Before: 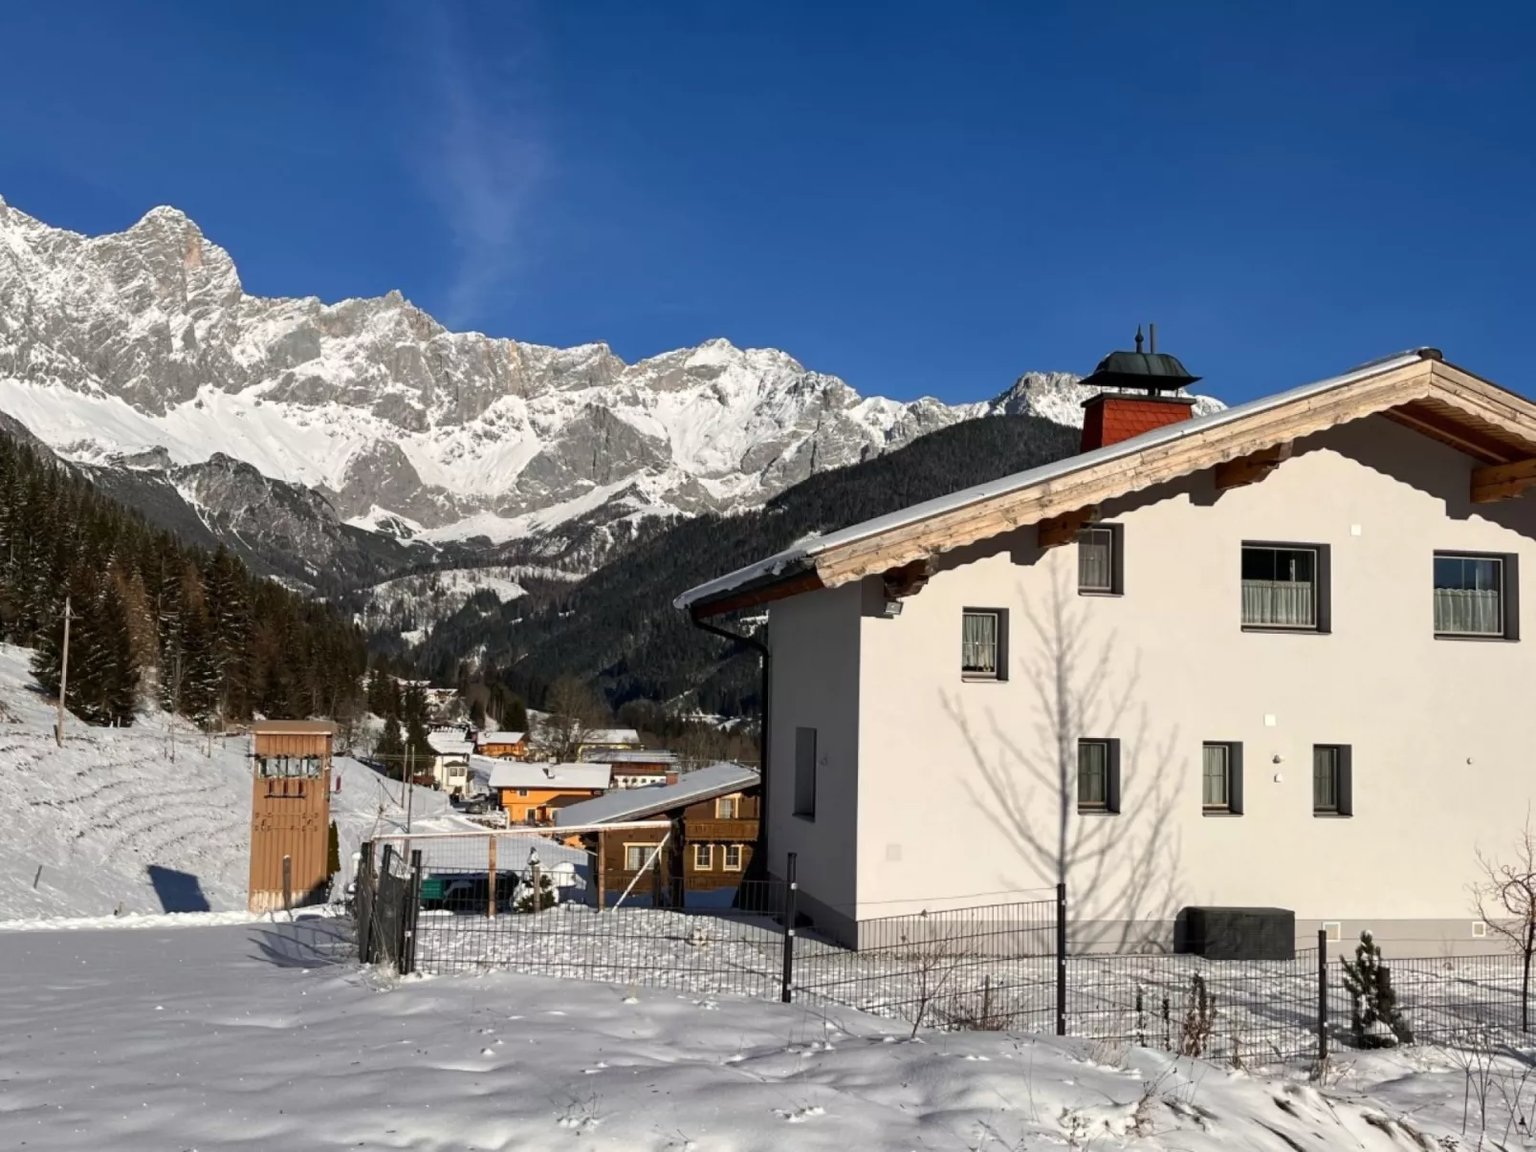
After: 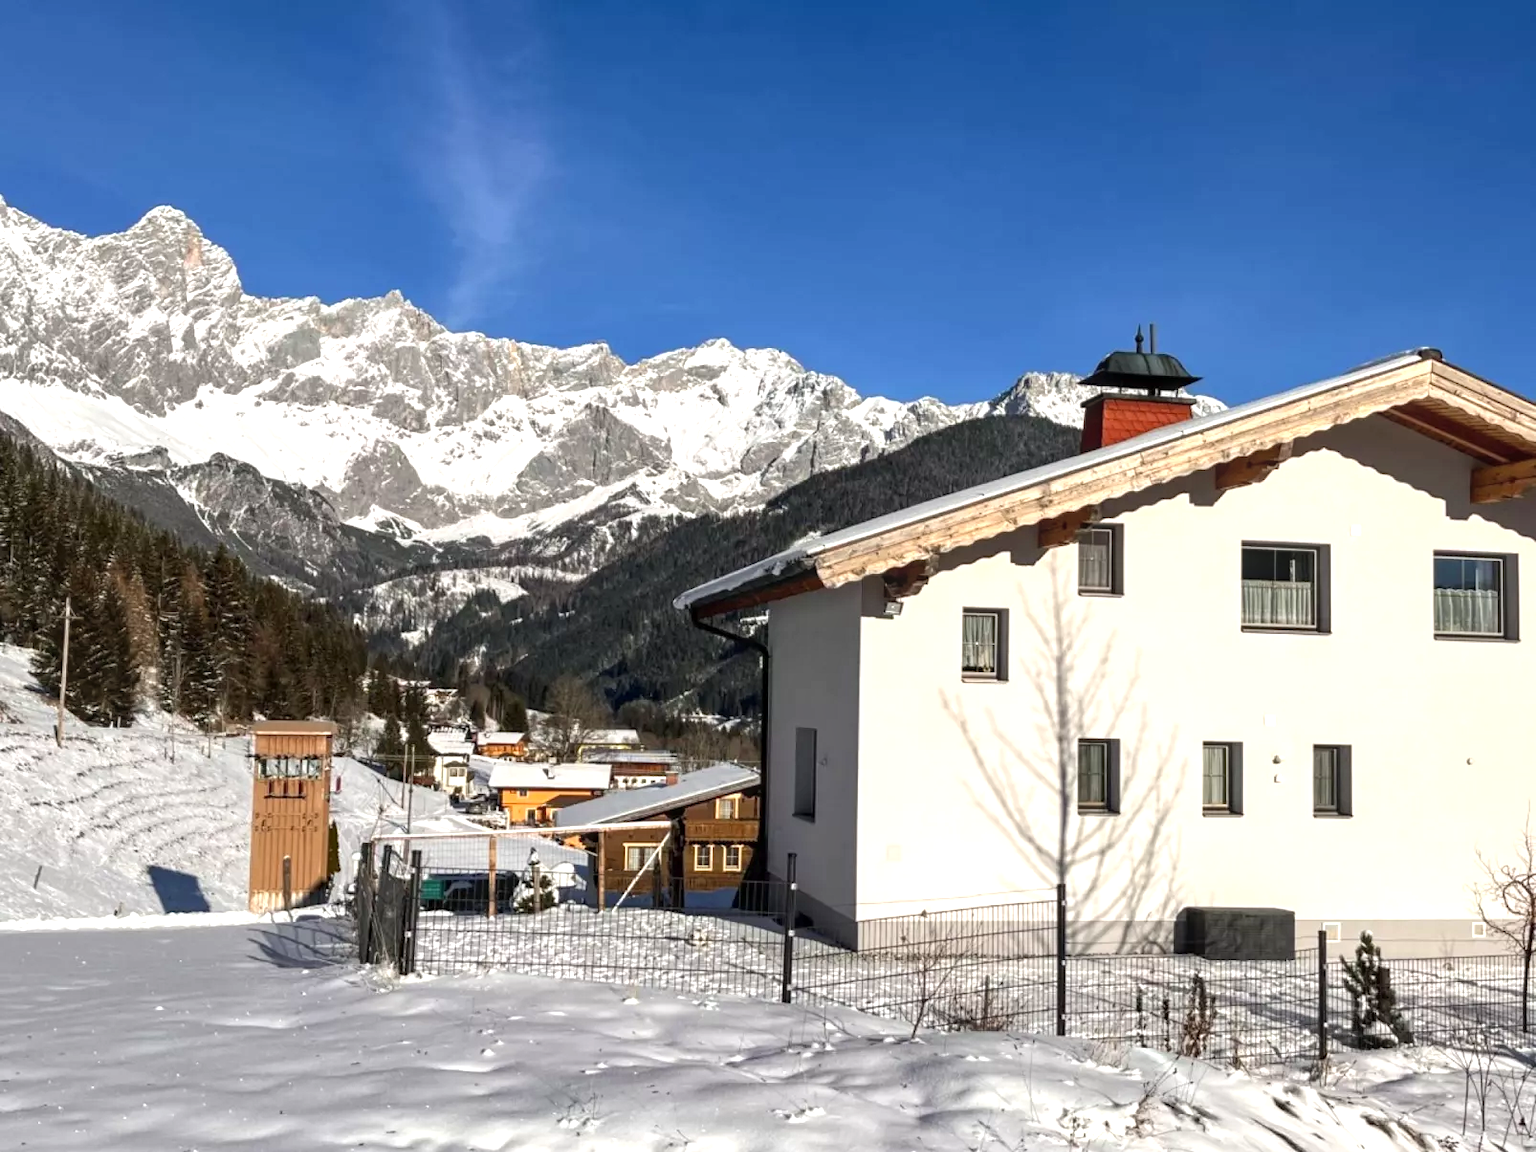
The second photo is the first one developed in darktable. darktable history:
tone equalizer: on, module defaults
local contrast: on, module defaults
exposure: exposure 0.558 EV, compensate highlight preservation false
